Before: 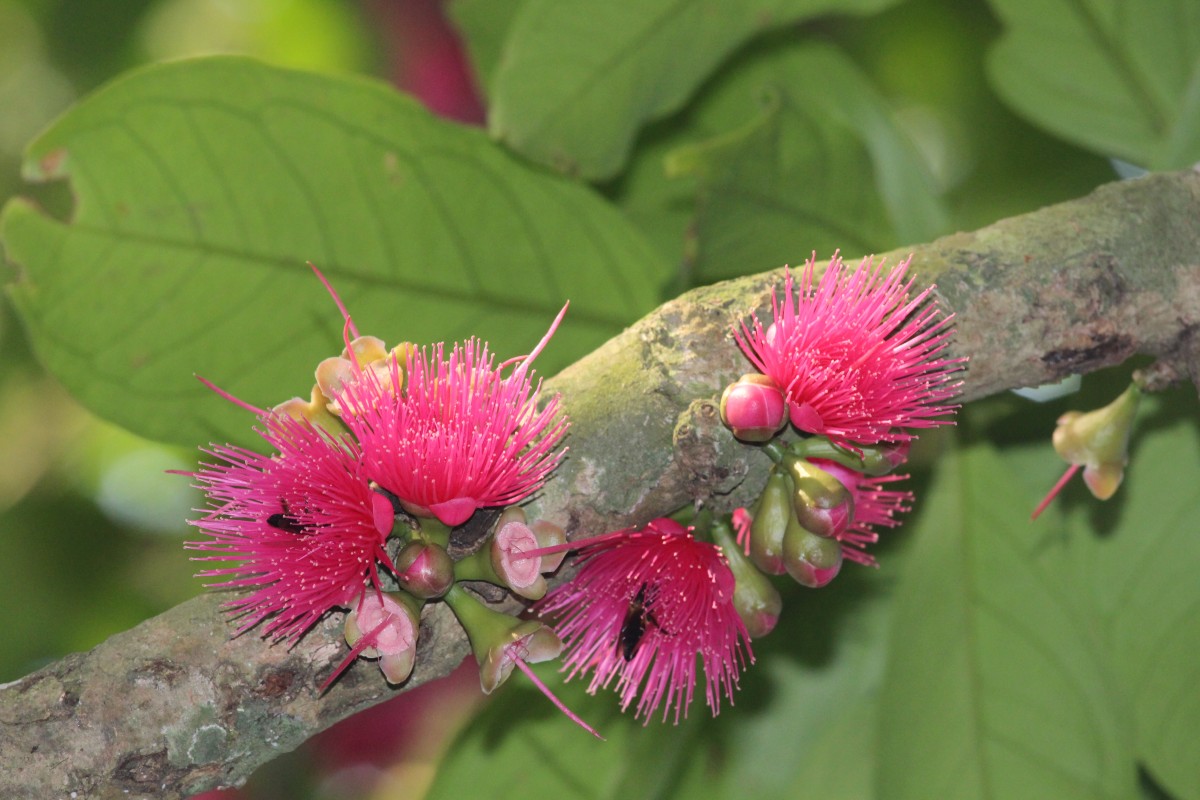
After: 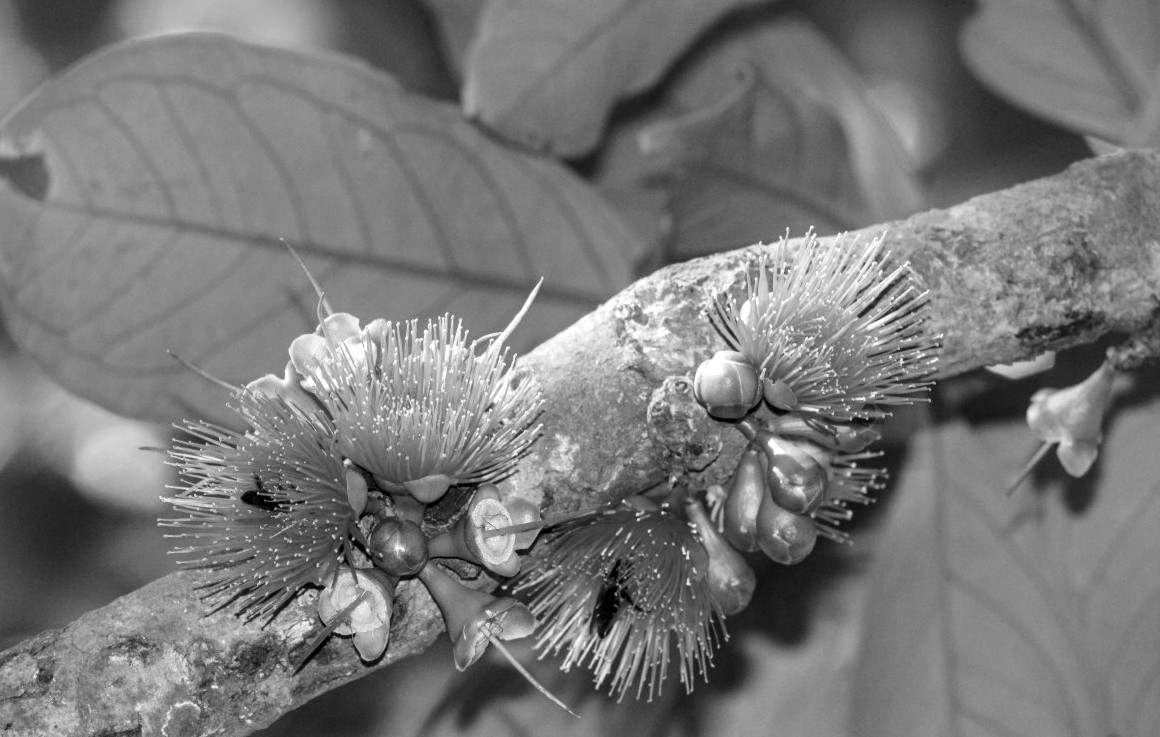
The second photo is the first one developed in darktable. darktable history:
tone curve: curves: ch0 [(0, 0.028) (0.138, 0.156) (0.468, 0.516) (0.754, 0.823) (1, 1)], color space Lab, independent channels, preserve colors none
color calibration: output gray [0.21, 0.42, 0.37, 0], x 0.369, y 0.382, temperature 4317.71 K
crop: left 2.172%, top 2.929%, right 1.104%, bottom 4.941%
local contrast: detail 150%
